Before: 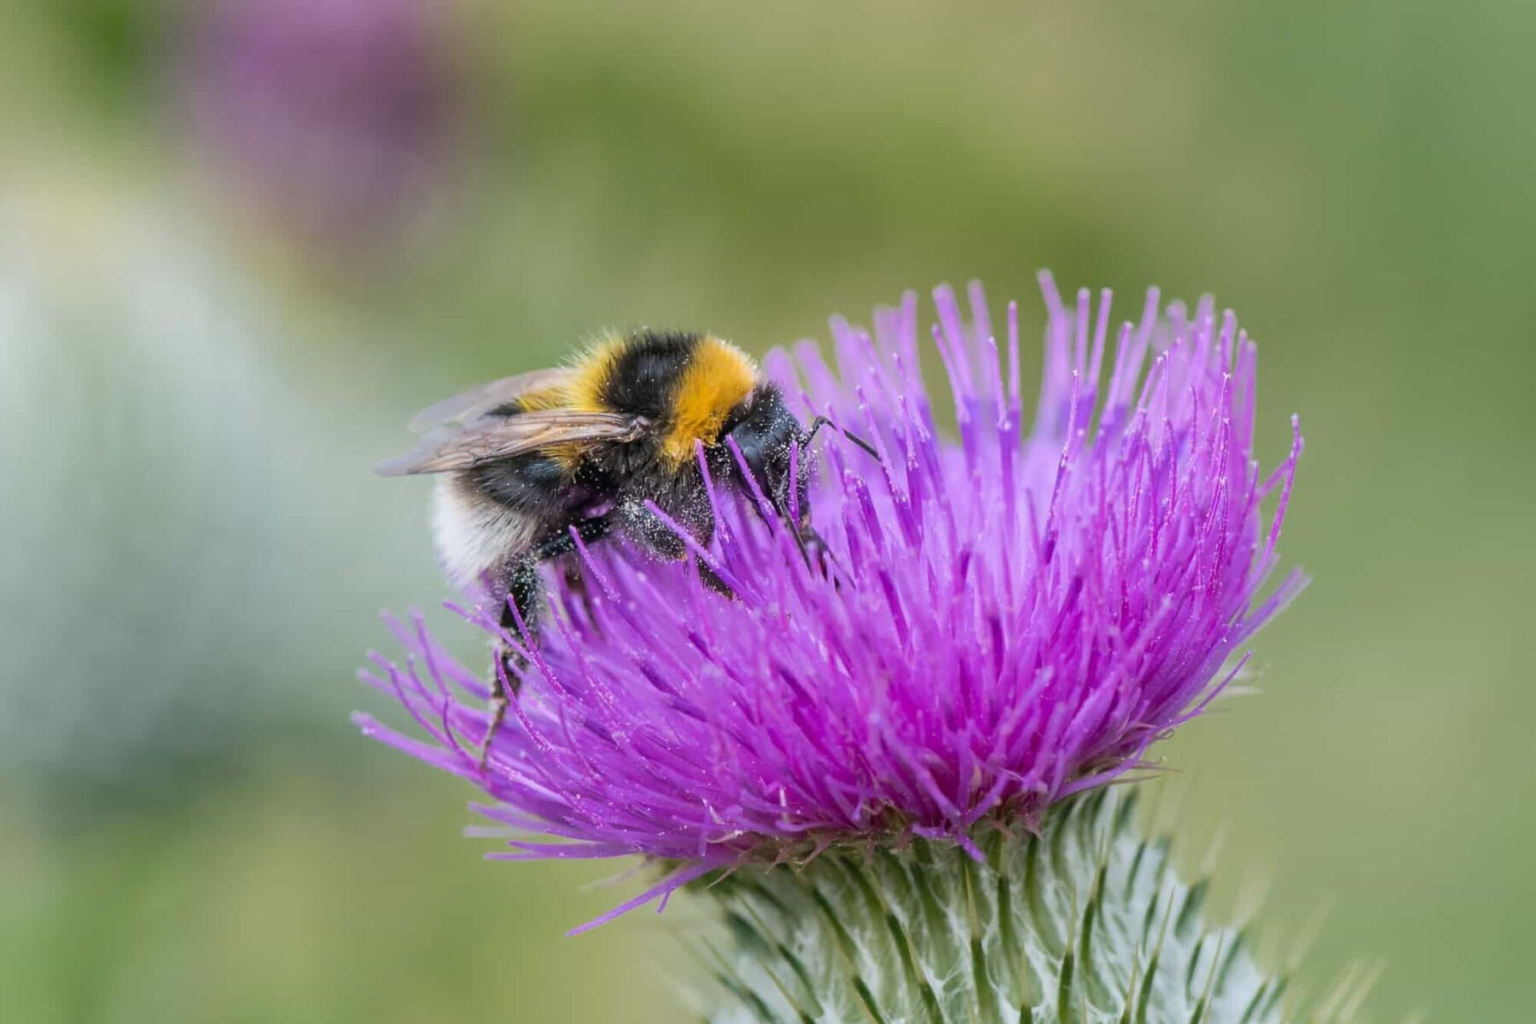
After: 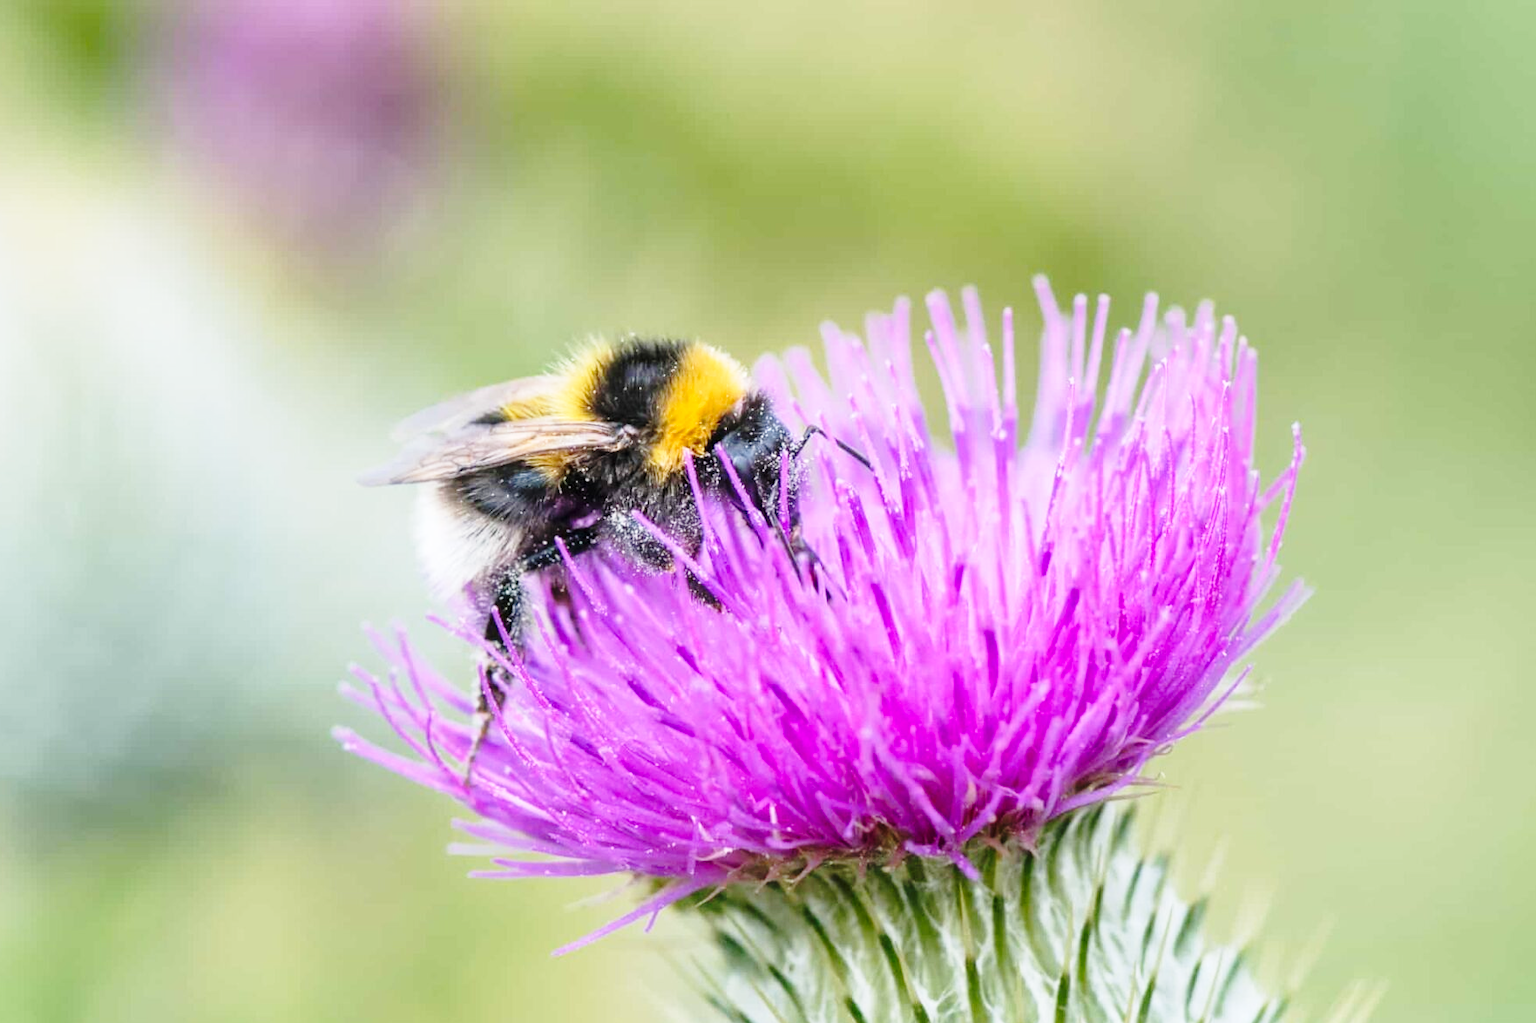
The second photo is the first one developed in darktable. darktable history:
crop: left 1.716%, right 0.285%, bottom 2.015%
base curve: curves: ch0 [(0, 0) (0.028, 0.03) (0.121, 0.232) (0.46, 0.748) (0.859, 0.968) (1, 1)], preserve colors none
exposure: exposure 0.203 EV, compensate highlight preservation false
